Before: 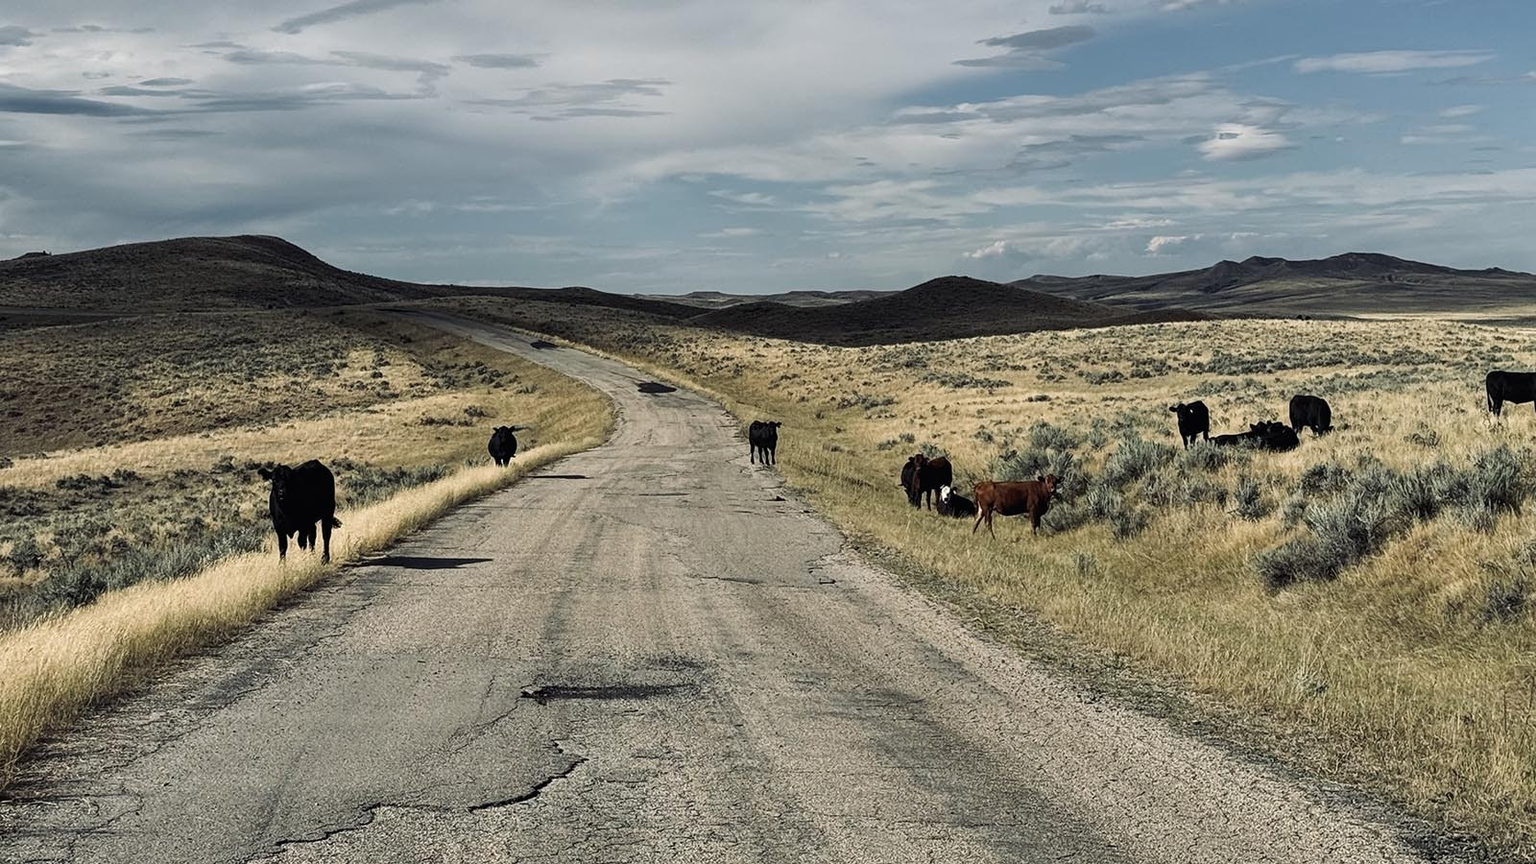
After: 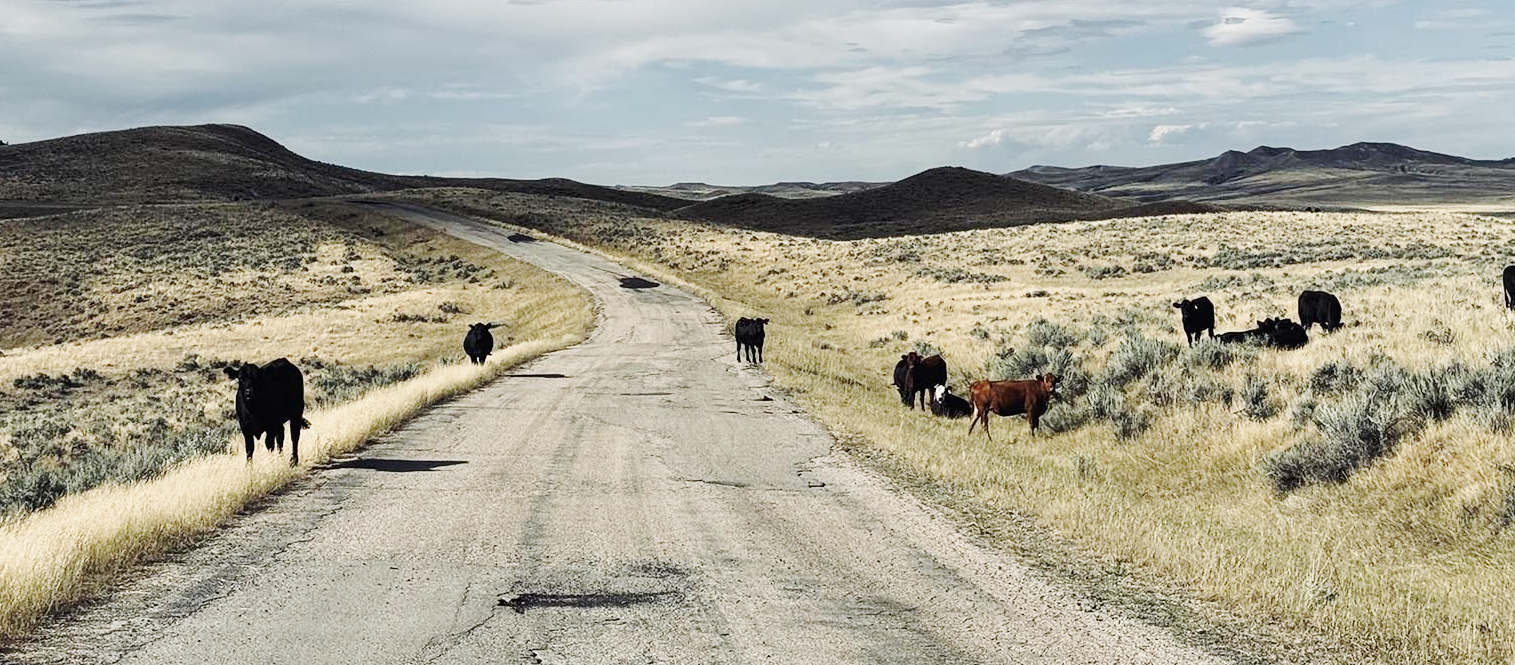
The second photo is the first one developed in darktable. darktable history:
base curve: curves: ch0 [(0, 0) (0.025, 0.046) (0.112, 0.277) (0.467, 0.74) (0.814, 0.929) (1, 0.942)], preserve colors none
exposure: exposure -0.144 EV, compensate highlight preservation false
crop and rotate: left 2.928%, top 13.453%, right 2.372%, bottom 12.599%
